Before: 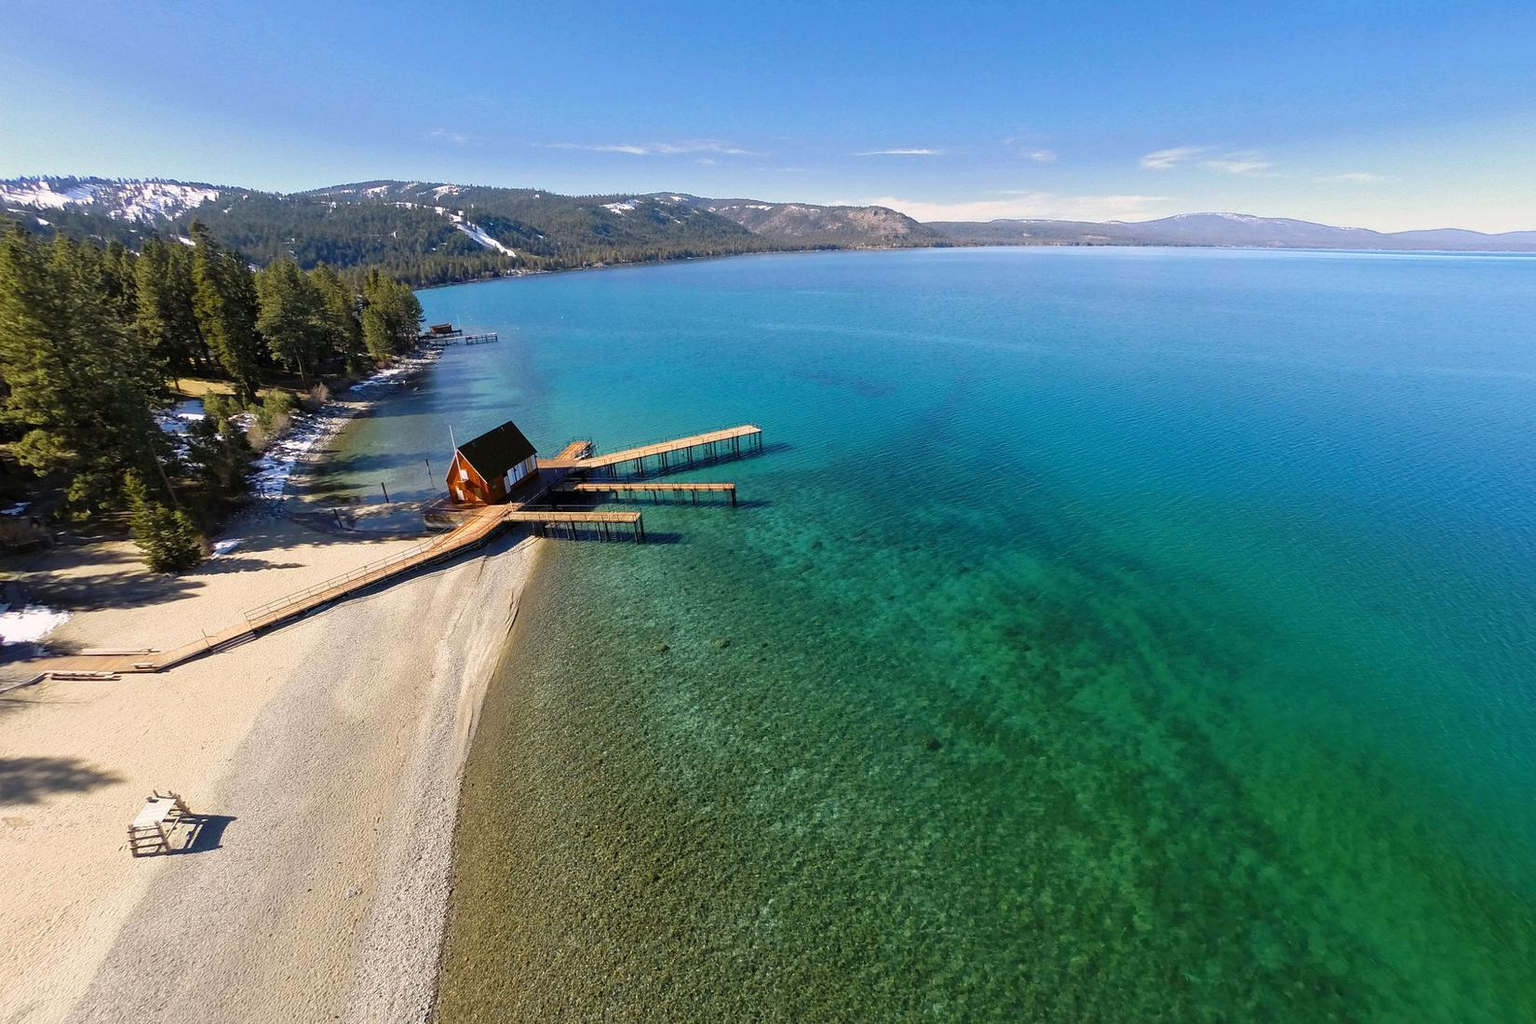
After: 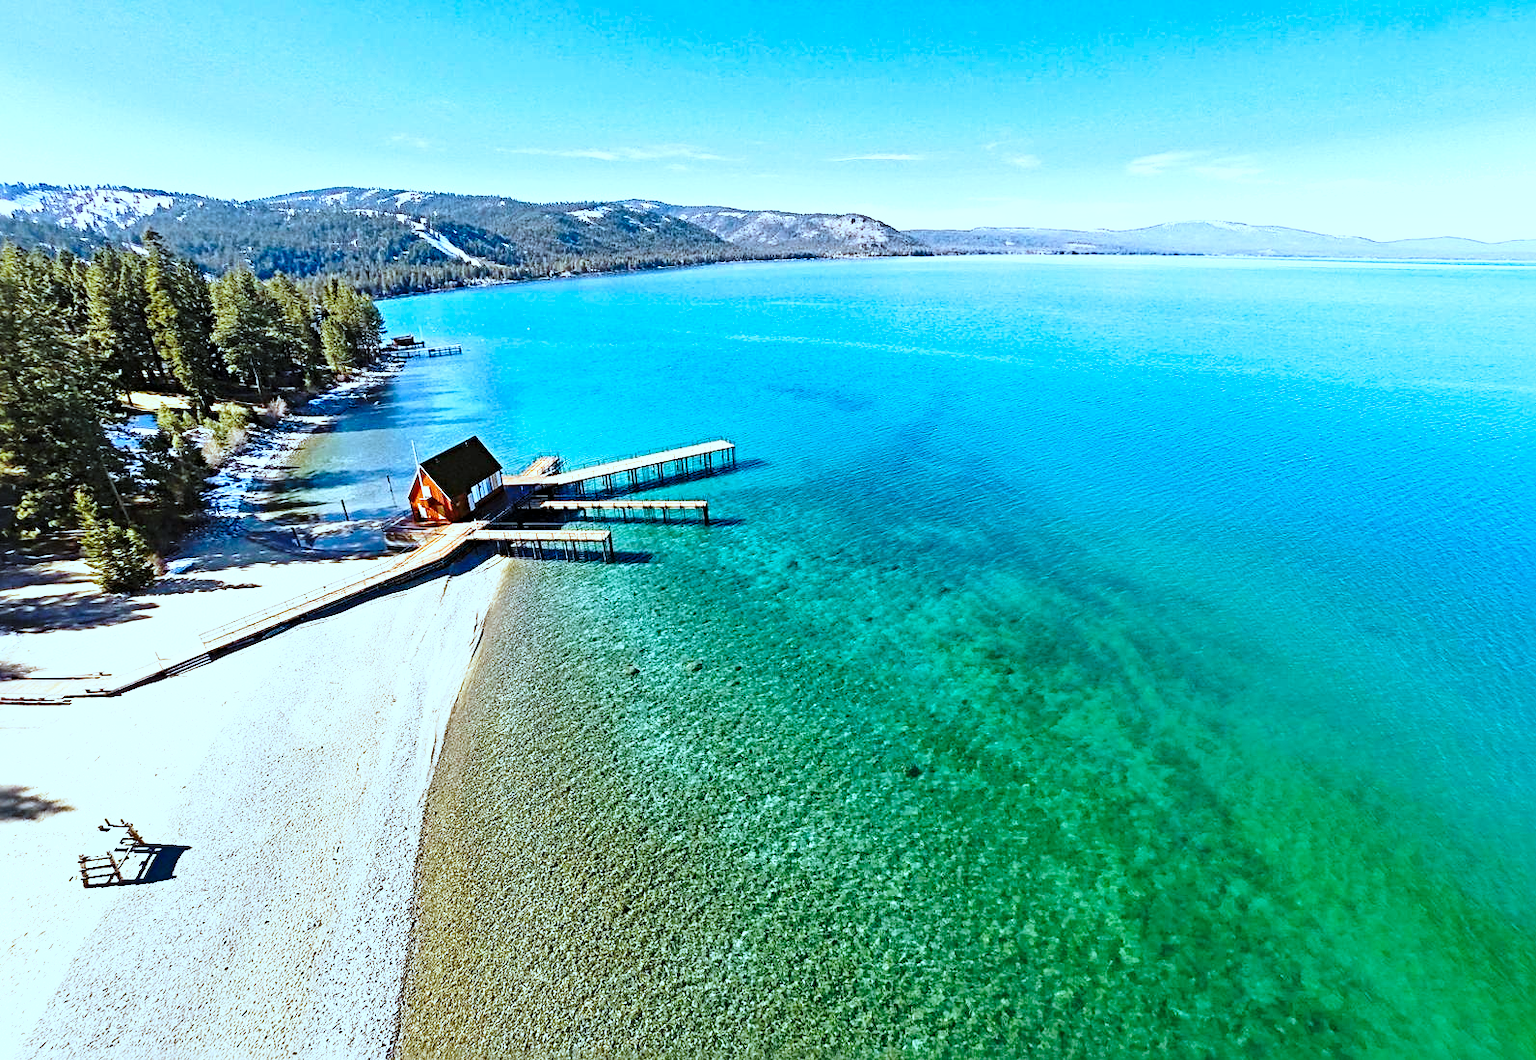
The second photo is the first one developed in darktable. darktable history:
exposure: exposure 0.606 EV, compensate highlight preservation false
crop and rotate: left 3.444%
sharpen: radius 4.873
base curve: curves: ch0 [(0, 0) (0.028, 0.03) (0.121, 0.232) (0.46, 0.748) (0.859, 0.968) (1, 1)], preserve colors none
color correction: highlights a* -9.21, highlights b* -22.76
color balance rgb: linear chroma grading › shadows -3.097%, linear chroma grading › highlights -3.04%, perceptual saturation grading › global saturation 10.269%
shadows and highlights: shadows 61.1, soften with gaussian
